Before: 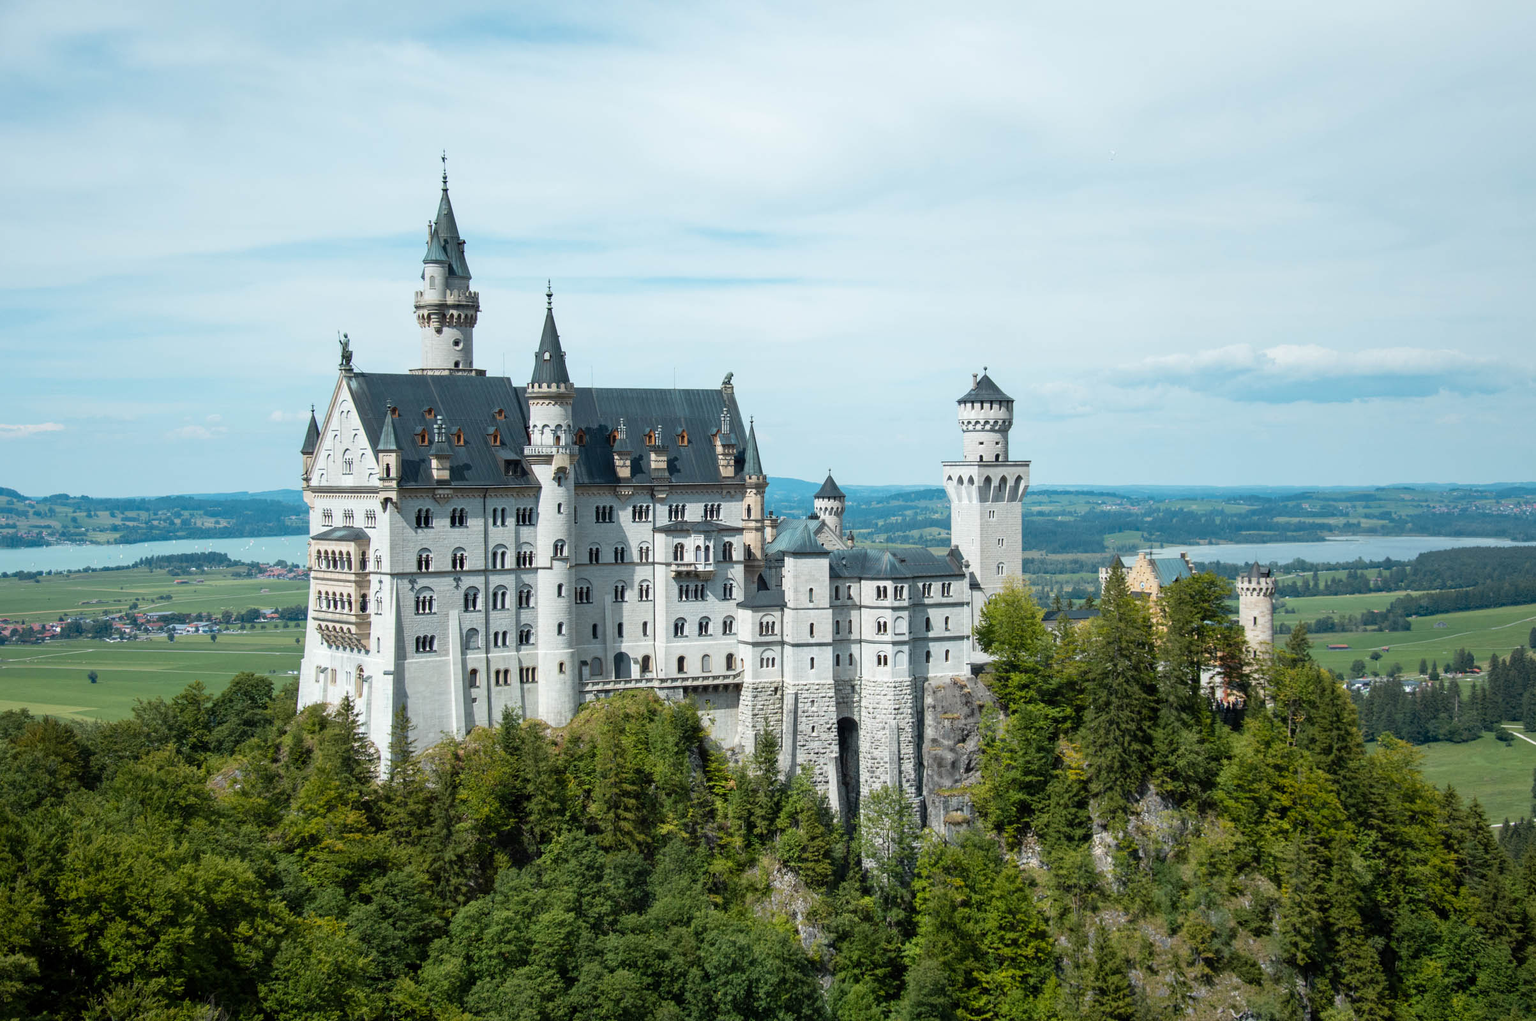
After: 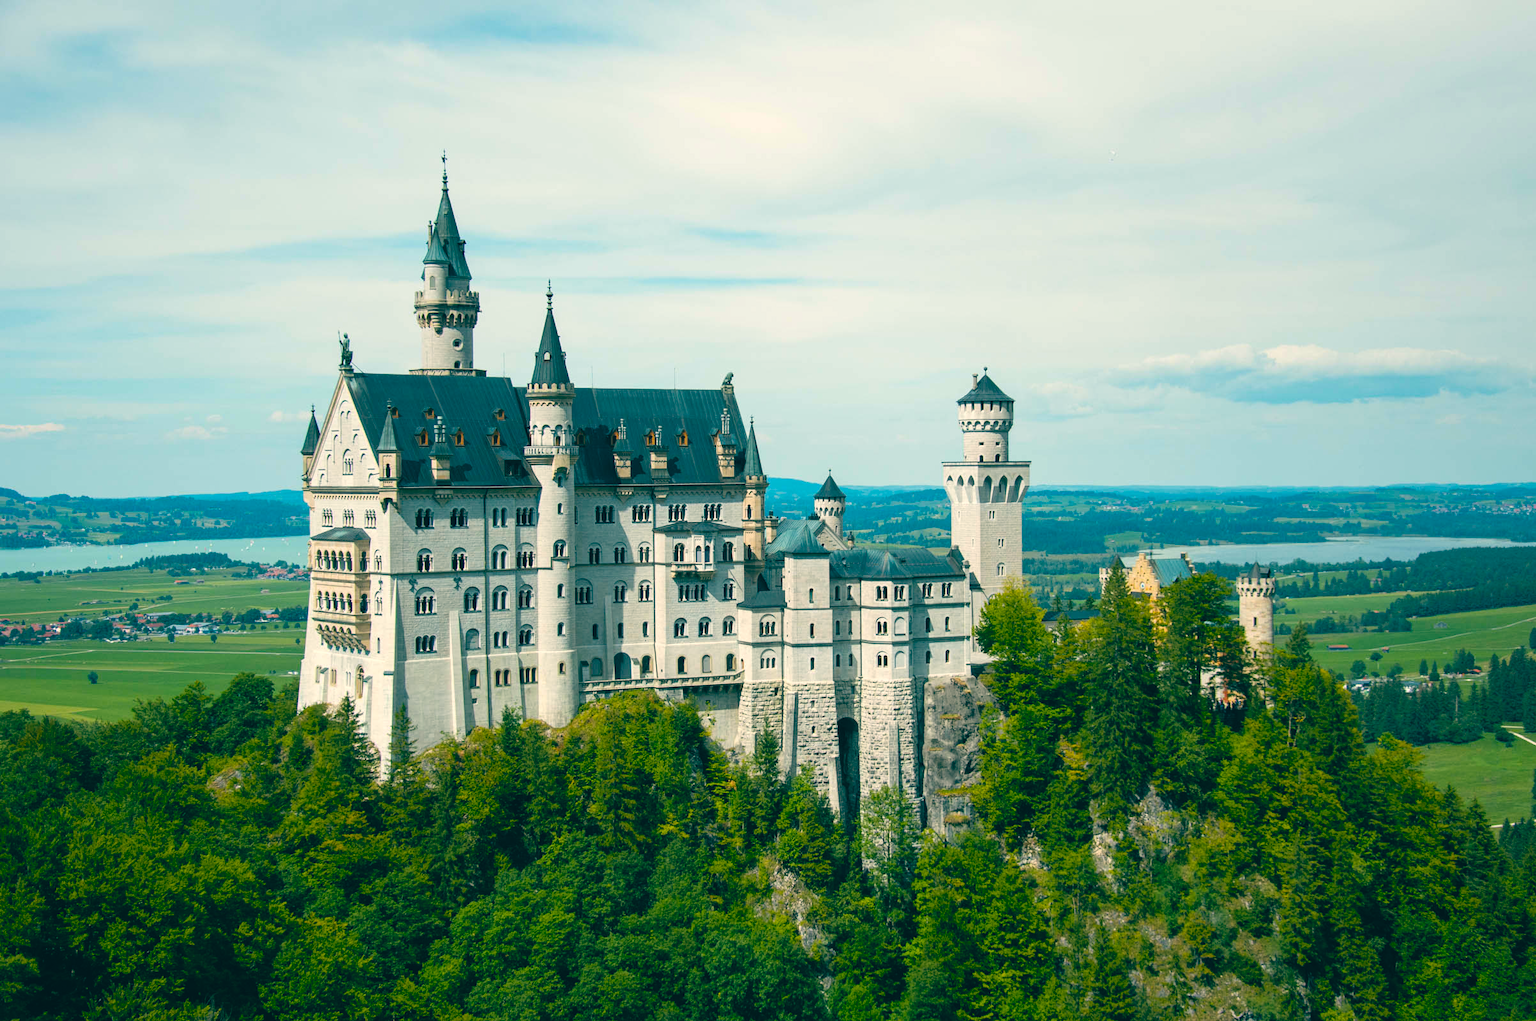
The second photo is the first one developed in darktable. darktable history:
color balance rgb: linear chroma grading › global chroma 15%, perceptual saturation grading › global saturation 30%
fill light: on, module defaults
color balance: lift [1.005, 0.99, 1.007, 1.01], gamma [1, 0.979, 1.011, 1.021], gain [0.923, 1.098, 1.025, 0.902], input saturation 90.45%, contrast 7.73%, output saturation 105.91%
